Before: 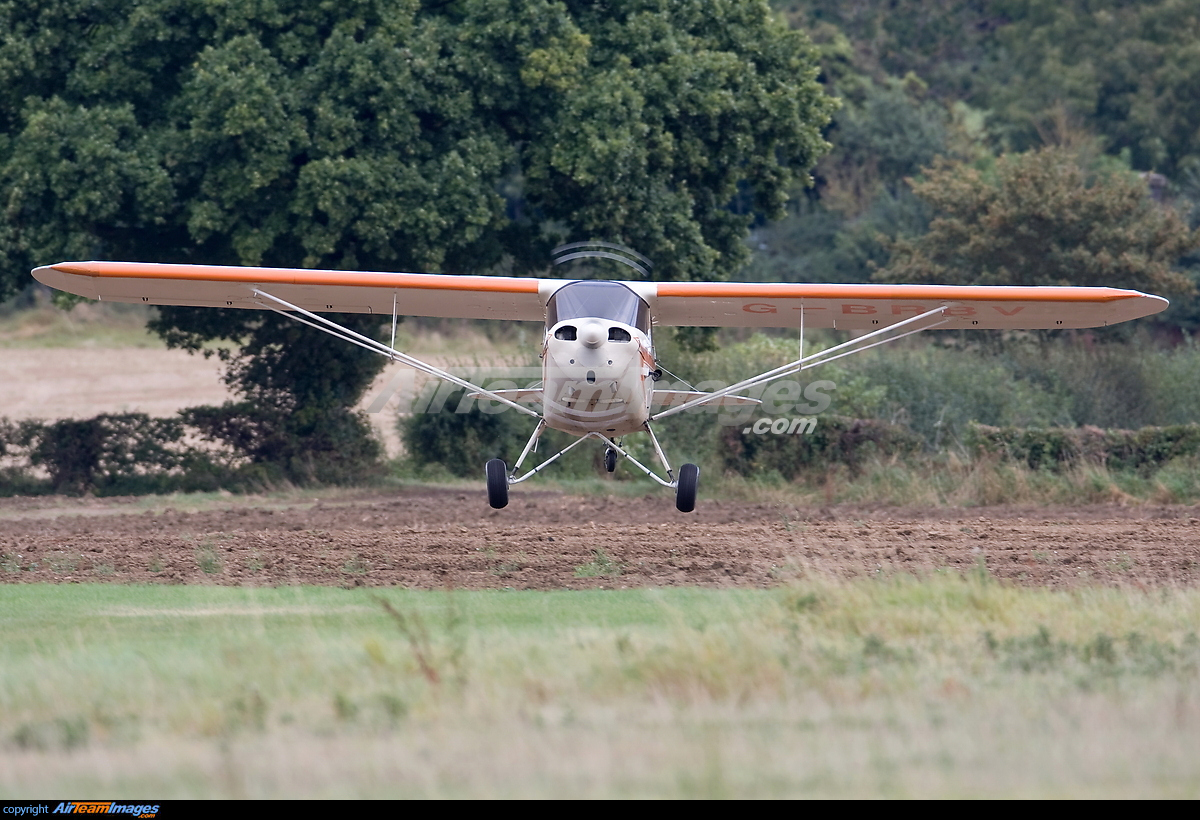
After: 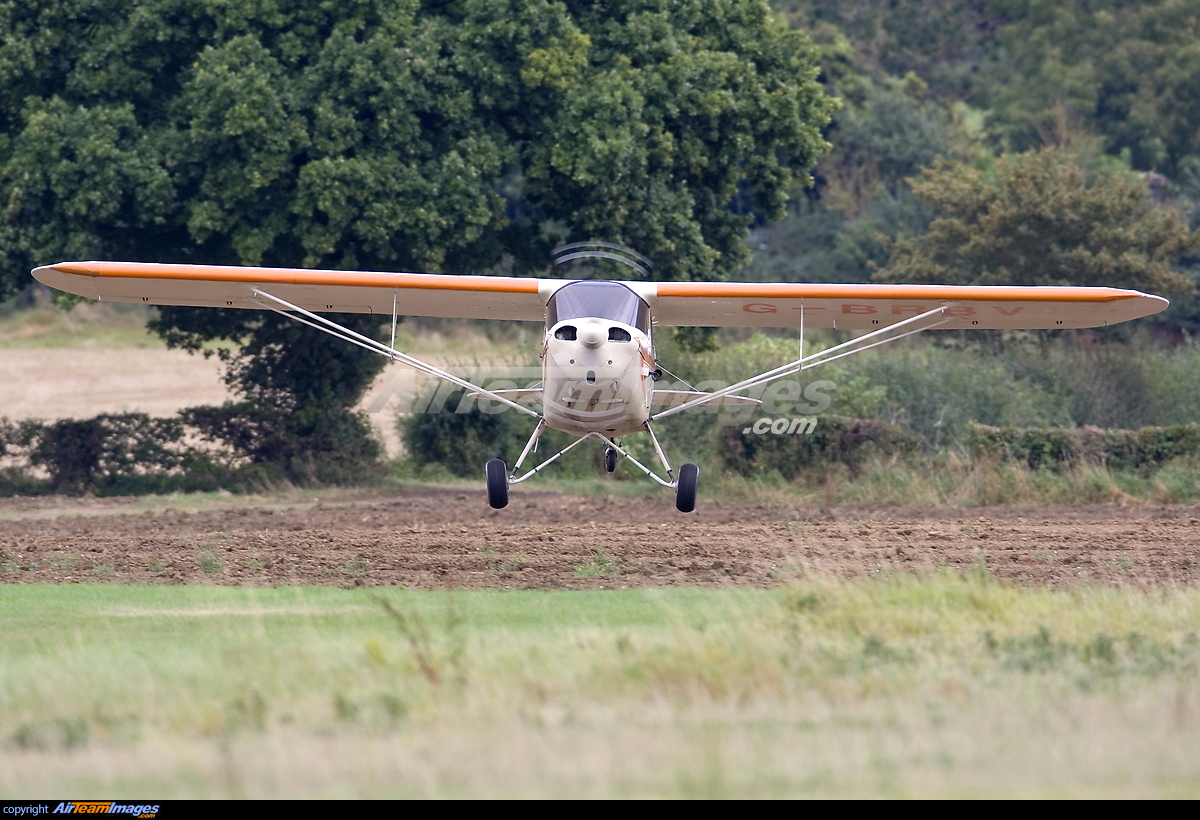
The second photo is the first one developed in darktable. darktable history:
white balance: red 0.926, green 1.003, blue 1.133
color correction: highlights a* 2.72, highlights b* 22.8
exposure: exposure 0.2 EV, compensate highlight preservation false
